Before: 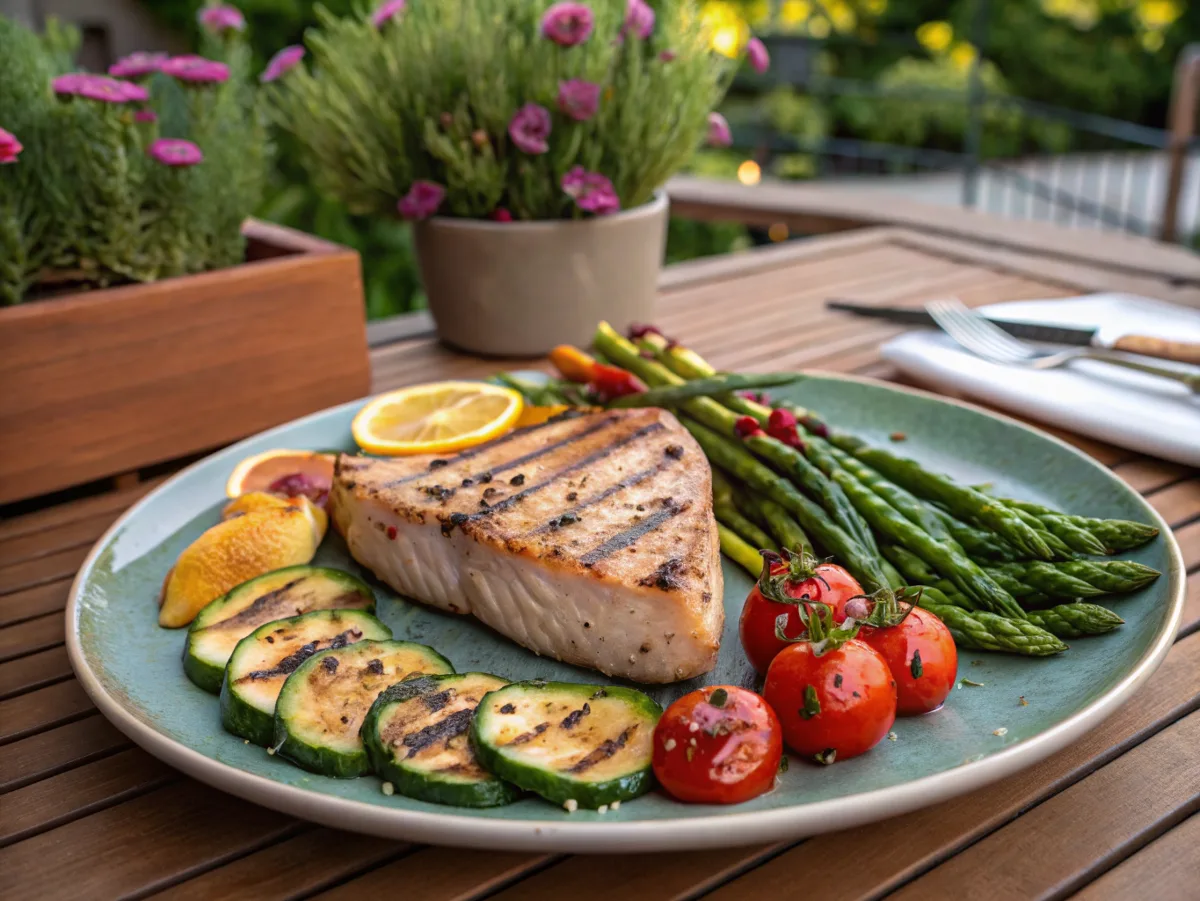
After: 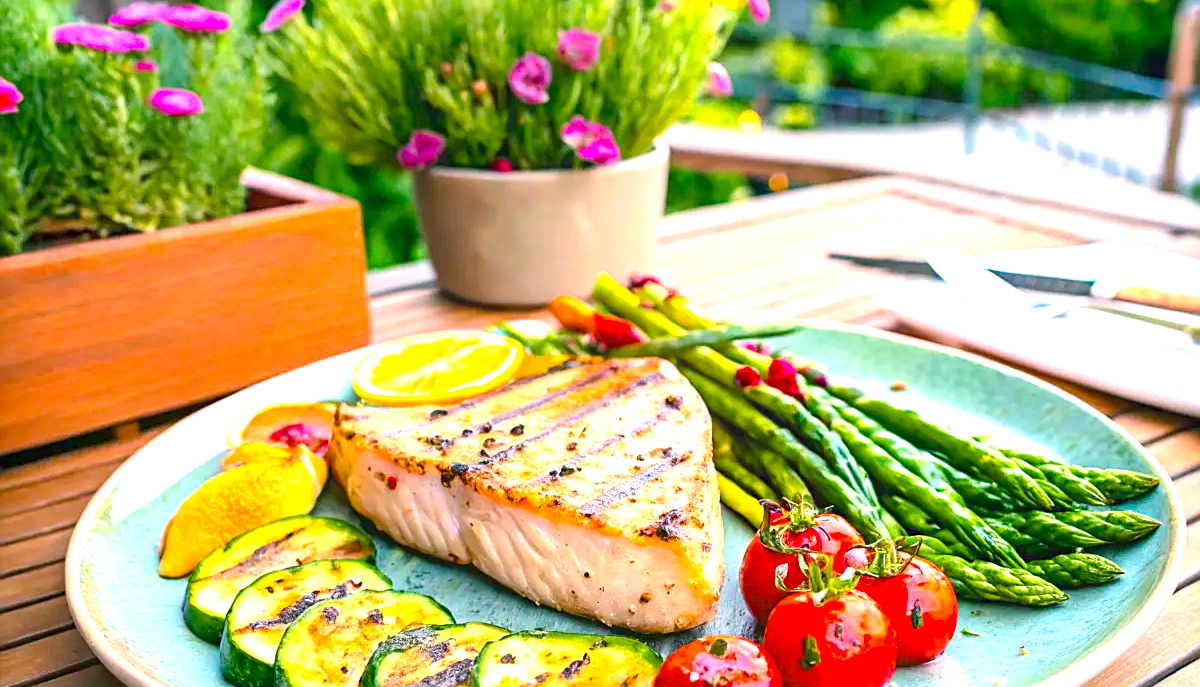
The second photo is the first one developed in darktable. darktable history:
exposure: exposure 2.176 EV, compensate exposure bias true, compensate highlight preservation false
contrast brightness saturation: contrast 0.105, brightness 0.04, saturation 0.087
color balance rgb: shadows lift › luminance -9.83%, shadows lift › chroma 0.895%, shadows lift › hue 114.44°, power › luminance -7.757%, power › chroma 2.276%, power › hue 221.56°, linear chroma grading › shadows 10.586%, linear chroma grading › highlights 10.543%, linear chroma grading › global chroma 14.583%, linear chroma grading › mid-tones 14.934%, perceptual saturation grading › global saturation 9.996%, global vibrance -8.333%, contrast -13.069%, saturation formula JzAzBz (2021)
sharpen: on, module defaults
crop: top 5.618%, bottom 18.024%
